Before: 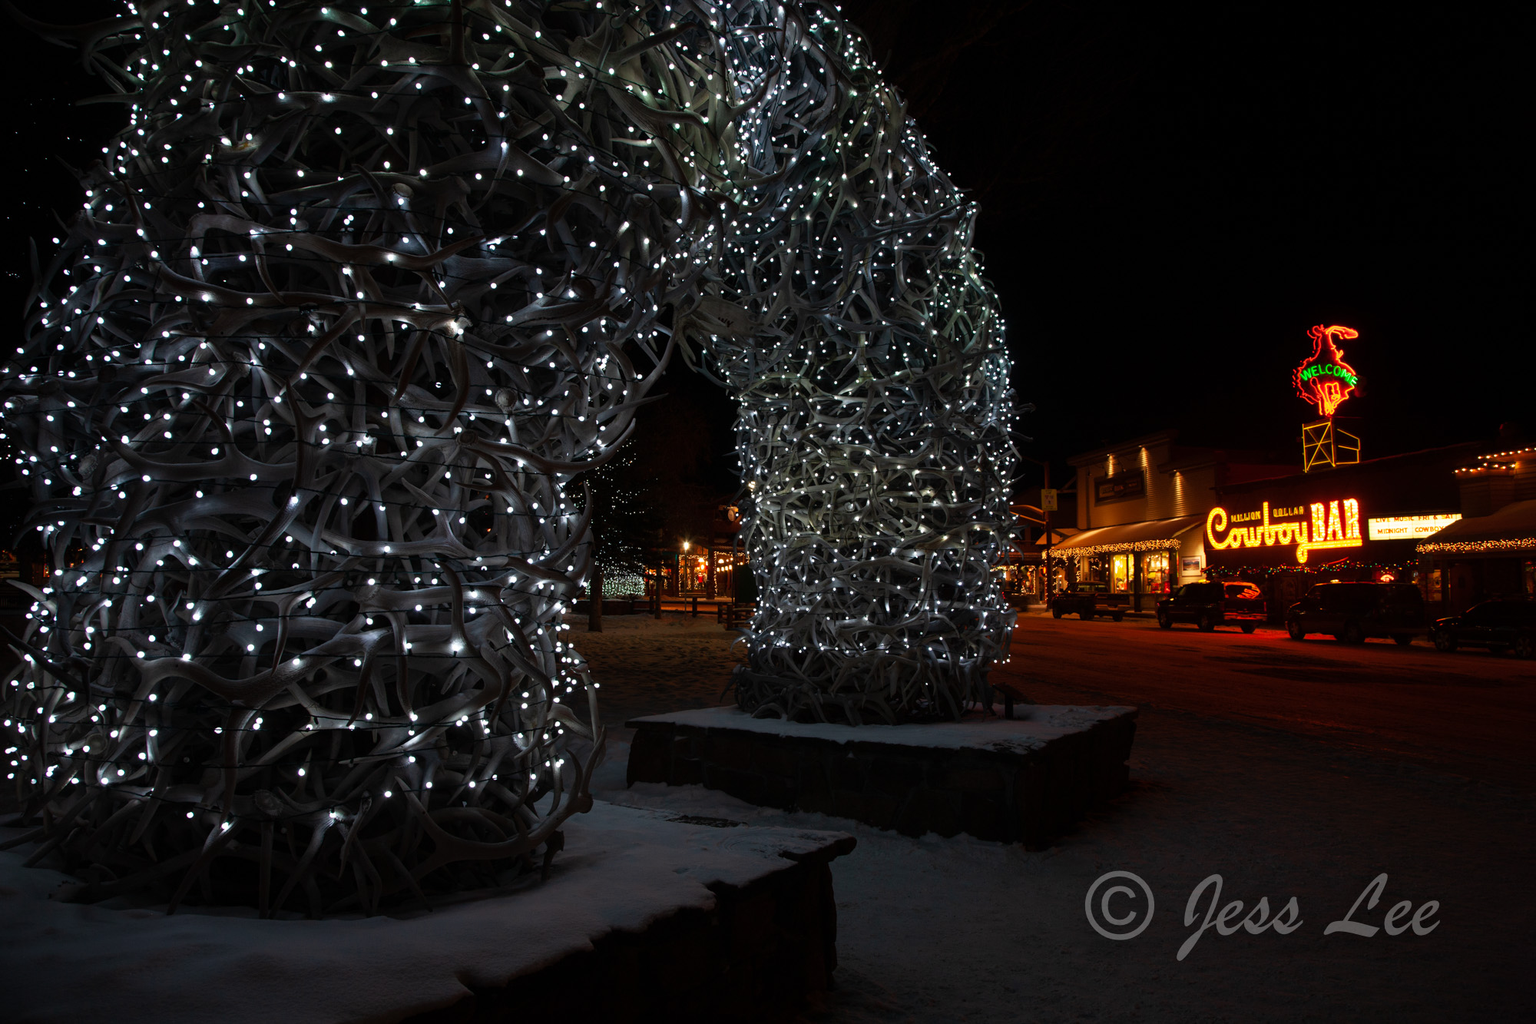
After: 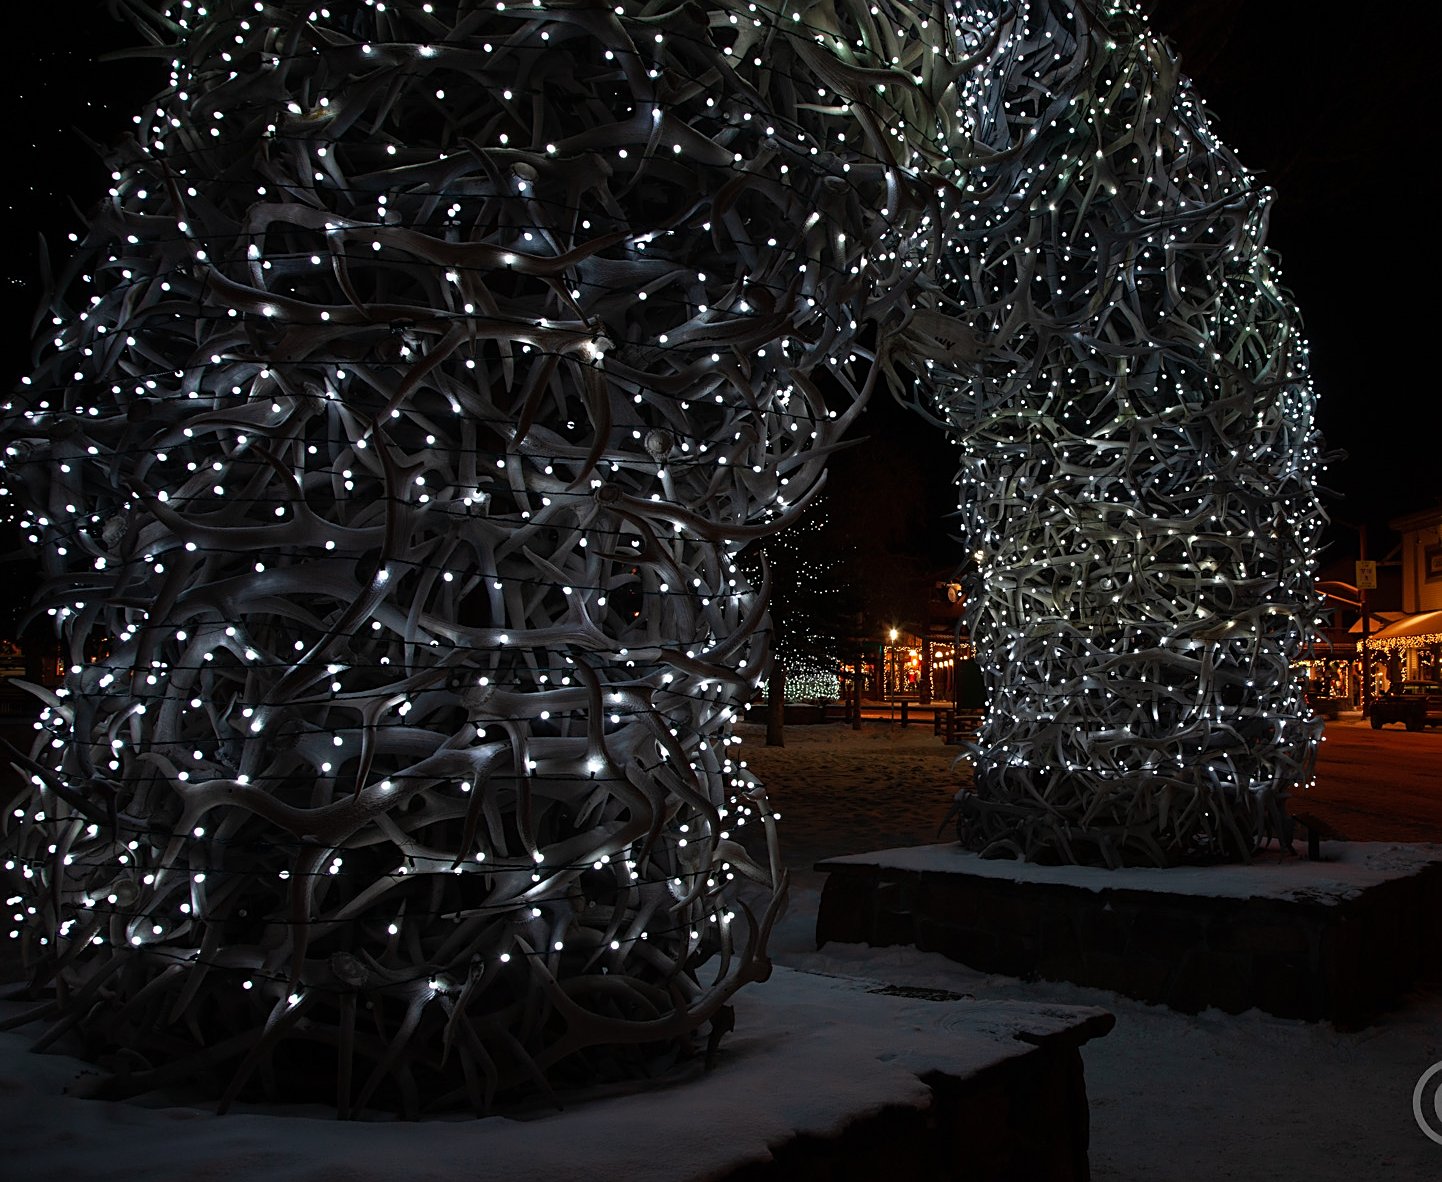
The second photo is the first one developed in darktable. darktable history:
sharpen: on, module defaults
crop: top 5.763%, right 27.894%, bottom 5.508%
